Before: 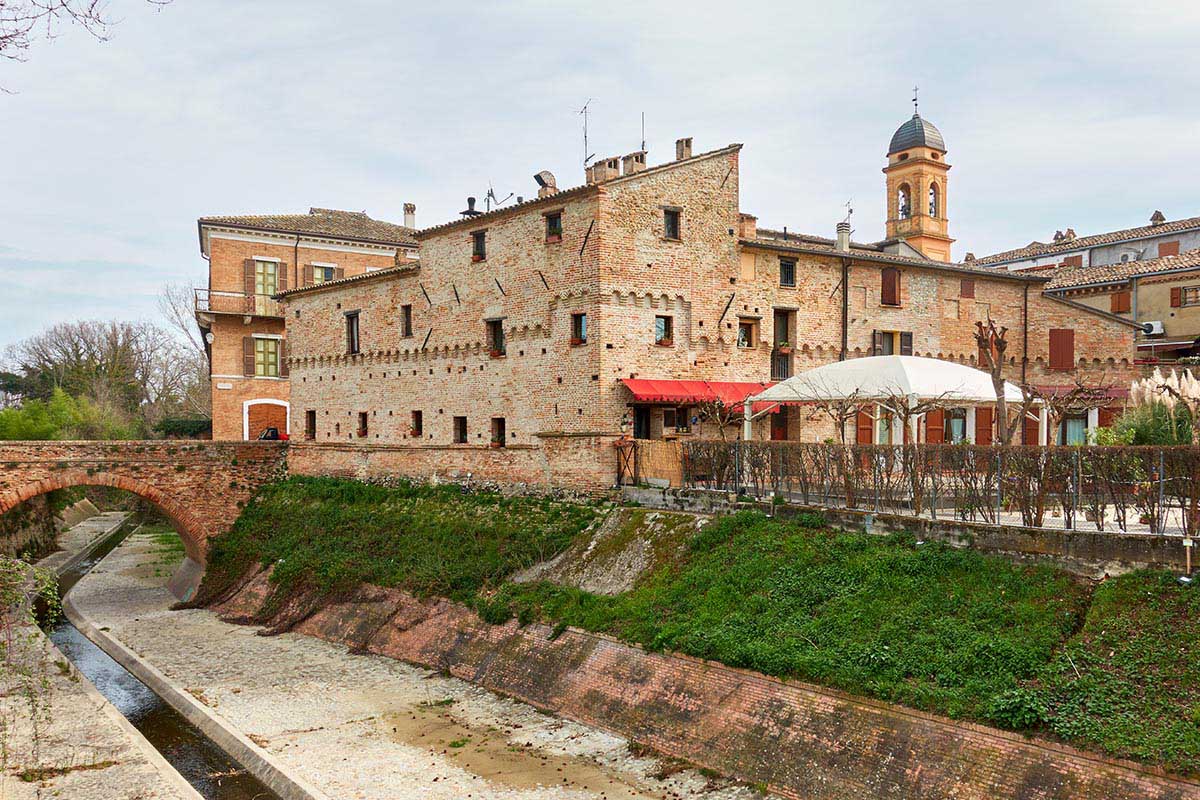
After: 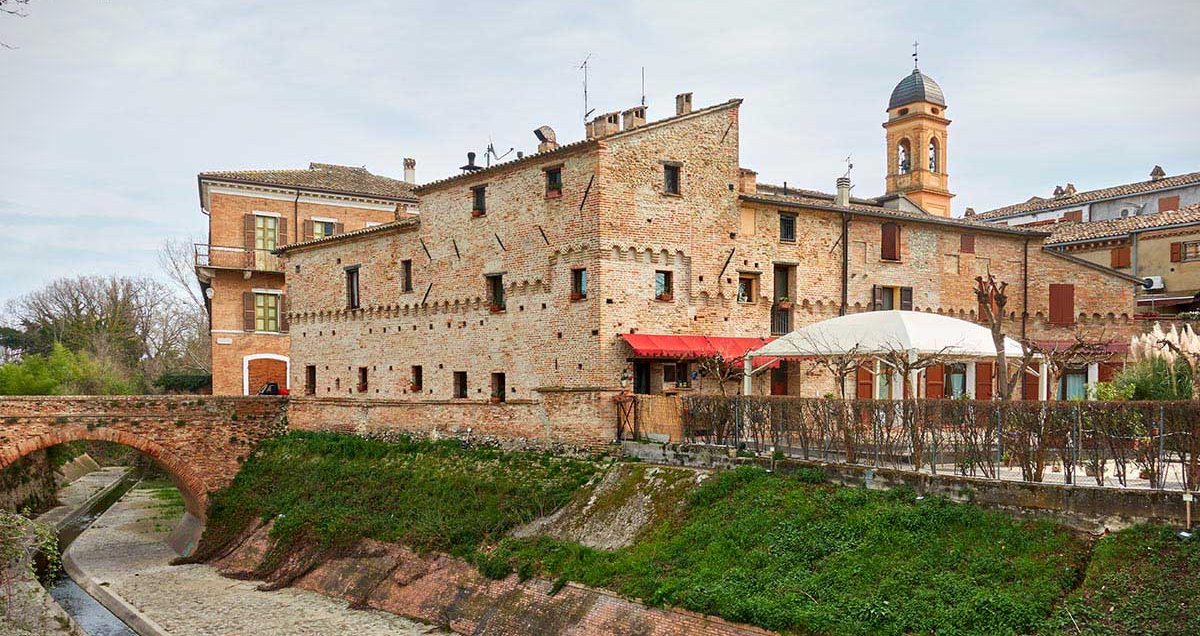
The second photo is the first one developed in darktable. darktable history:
vignetting: fall-off start 99.34%, width/height ratio 1.305
crop and rotate: top 5.67%, bottom 14.758%
